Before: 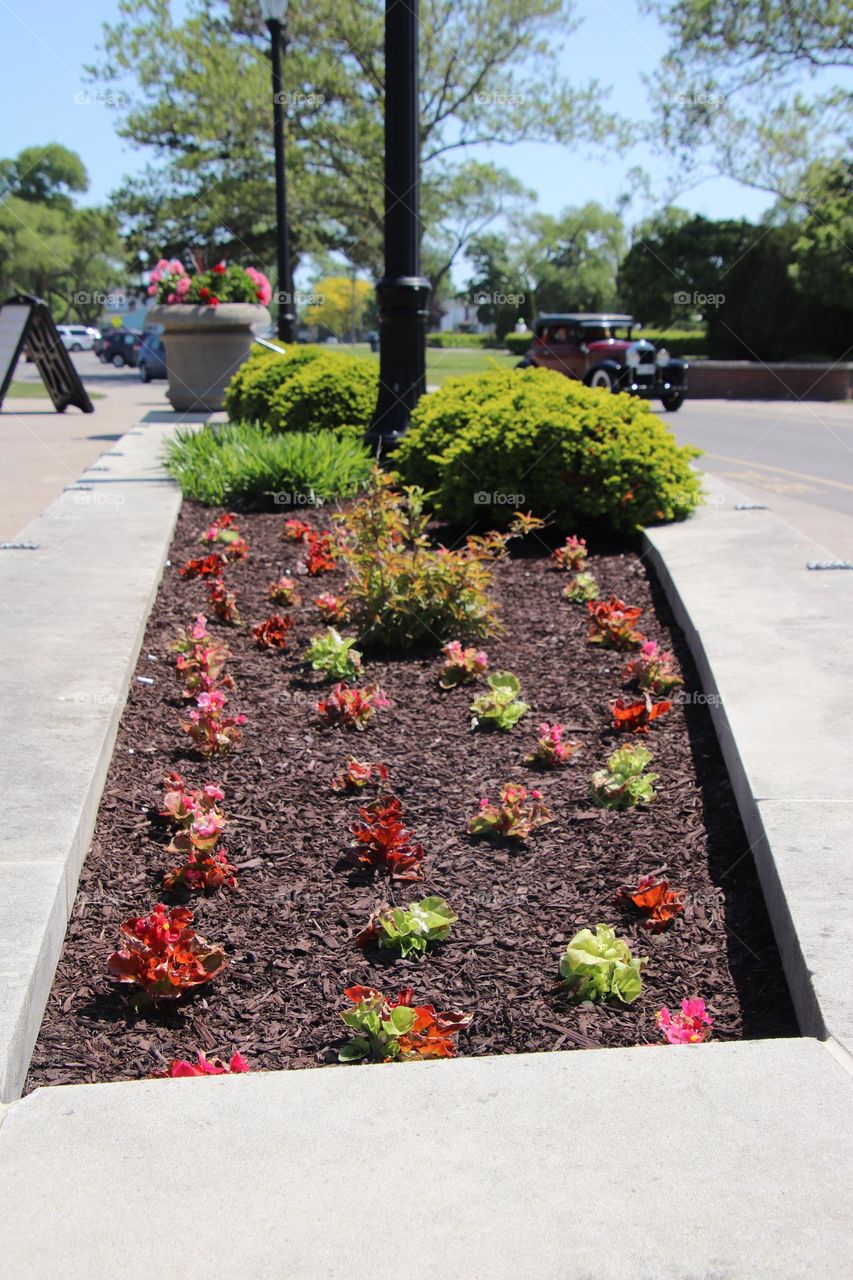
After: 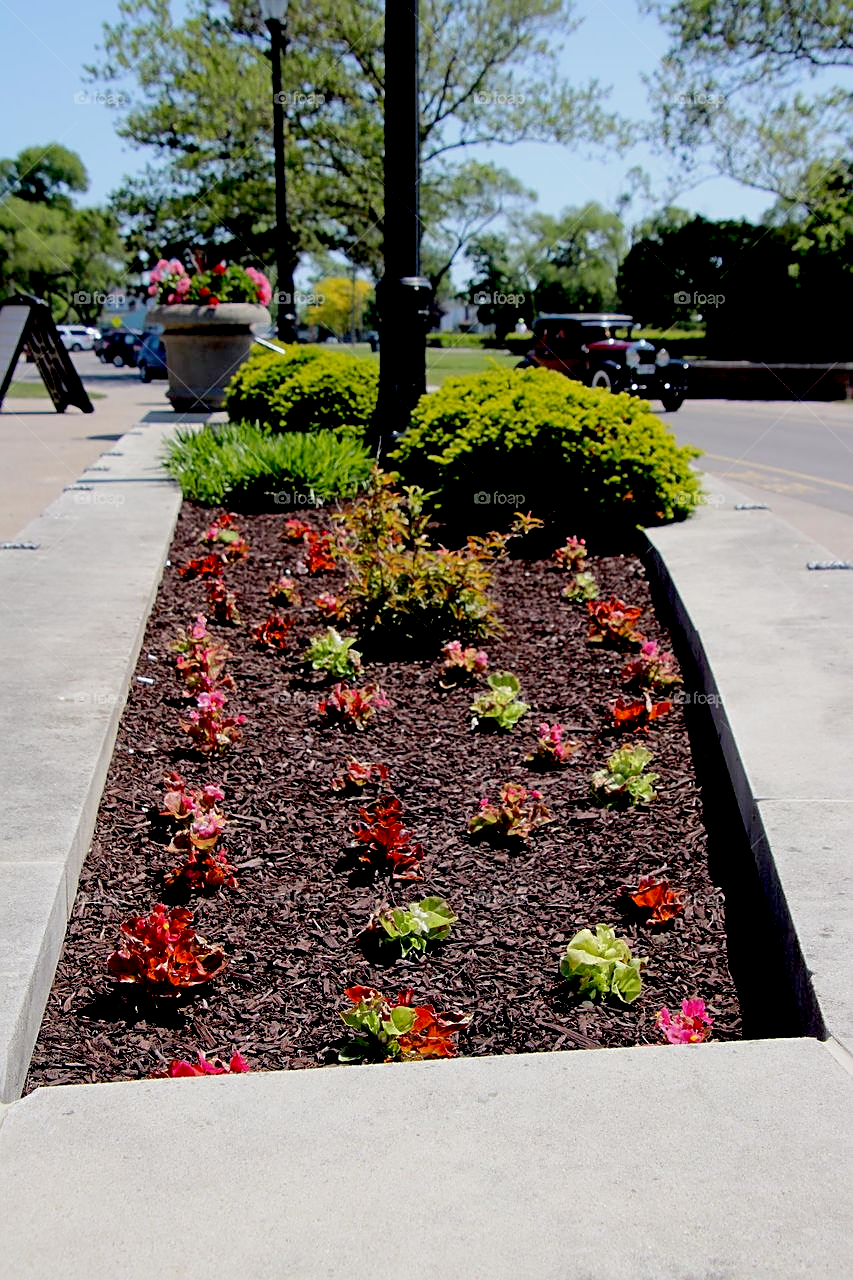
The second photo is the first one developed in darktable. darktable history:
sharpen: on, module defaults
exposure: black level correction 0.045, exposure -0.229 EV, compensate exposure bias true, compensate highlight preservation false
